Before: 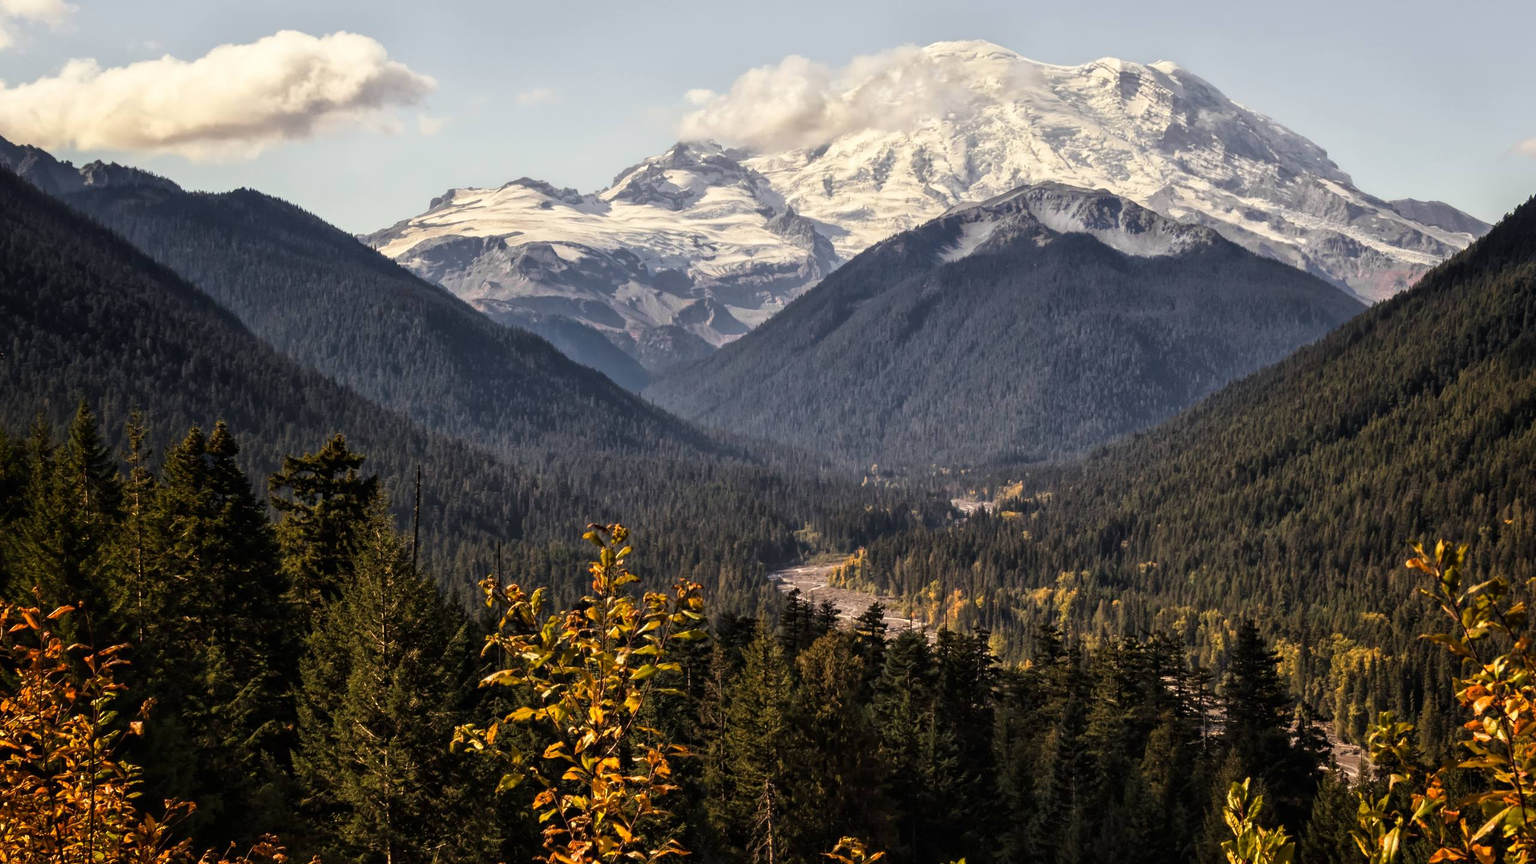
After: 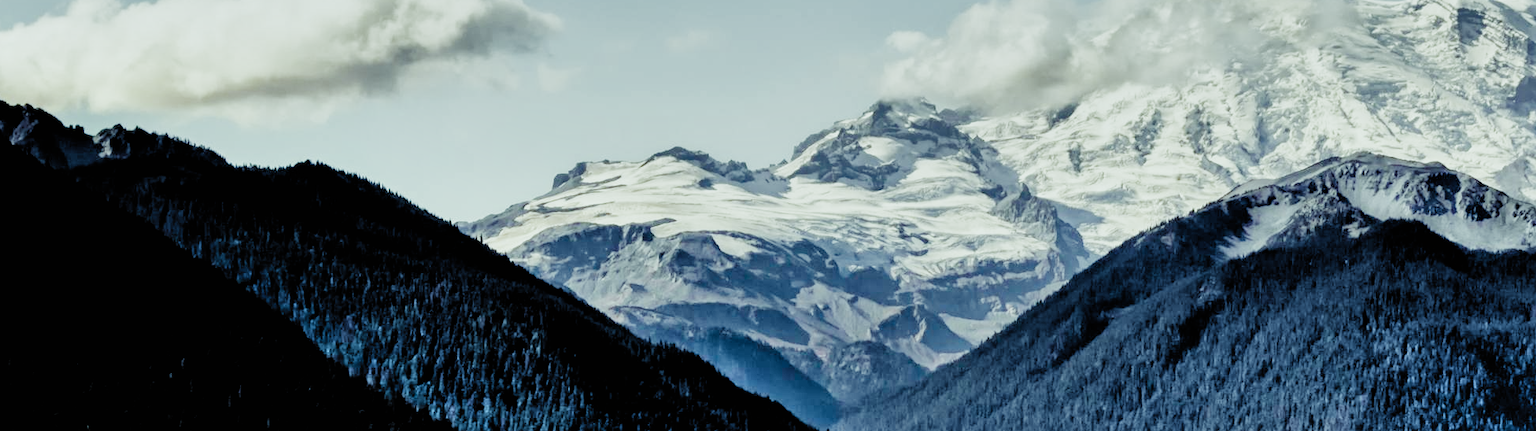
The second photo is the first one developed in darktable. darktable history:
haze removal: compatibility mode true, adaptive false
crop: left 0.579%, top 7.627%, right 23.167%, bottom 54.275%
shadows and highlights: soften with gaussian
tone equalizer: -8 EV -0.417 EV, -7 EV -0.389 EV, -6 EV -0.333 EV, -5 EV -0.222 EV, -3 EV 0.222 EV, -2 EV 0.333 EV, -1 EV 0.389 EV, +0 EV 0.417 EV, edges refinement/feathering 500, mask exposure compensation -1.57 EV, preserve details no
color balance: mode lift, gamma, gain (sRGB), lift [0.997, 0.979, 1.021, 1.011], gamma [1, 1.084, 0.916, 0.998], gain [1, 0.87, 1.13, 1.101], contrast 4.55%, contrast fulcrum 38.24%, output saturation 104.09%
filmic rgb: black relative exposure -2.85 EV, white relative exposure 4.56 EV, hardness 1.77, contrast 1.25, preserve chrominance no, color science v5 (2021)
exposure: compensate highlight preservation false
